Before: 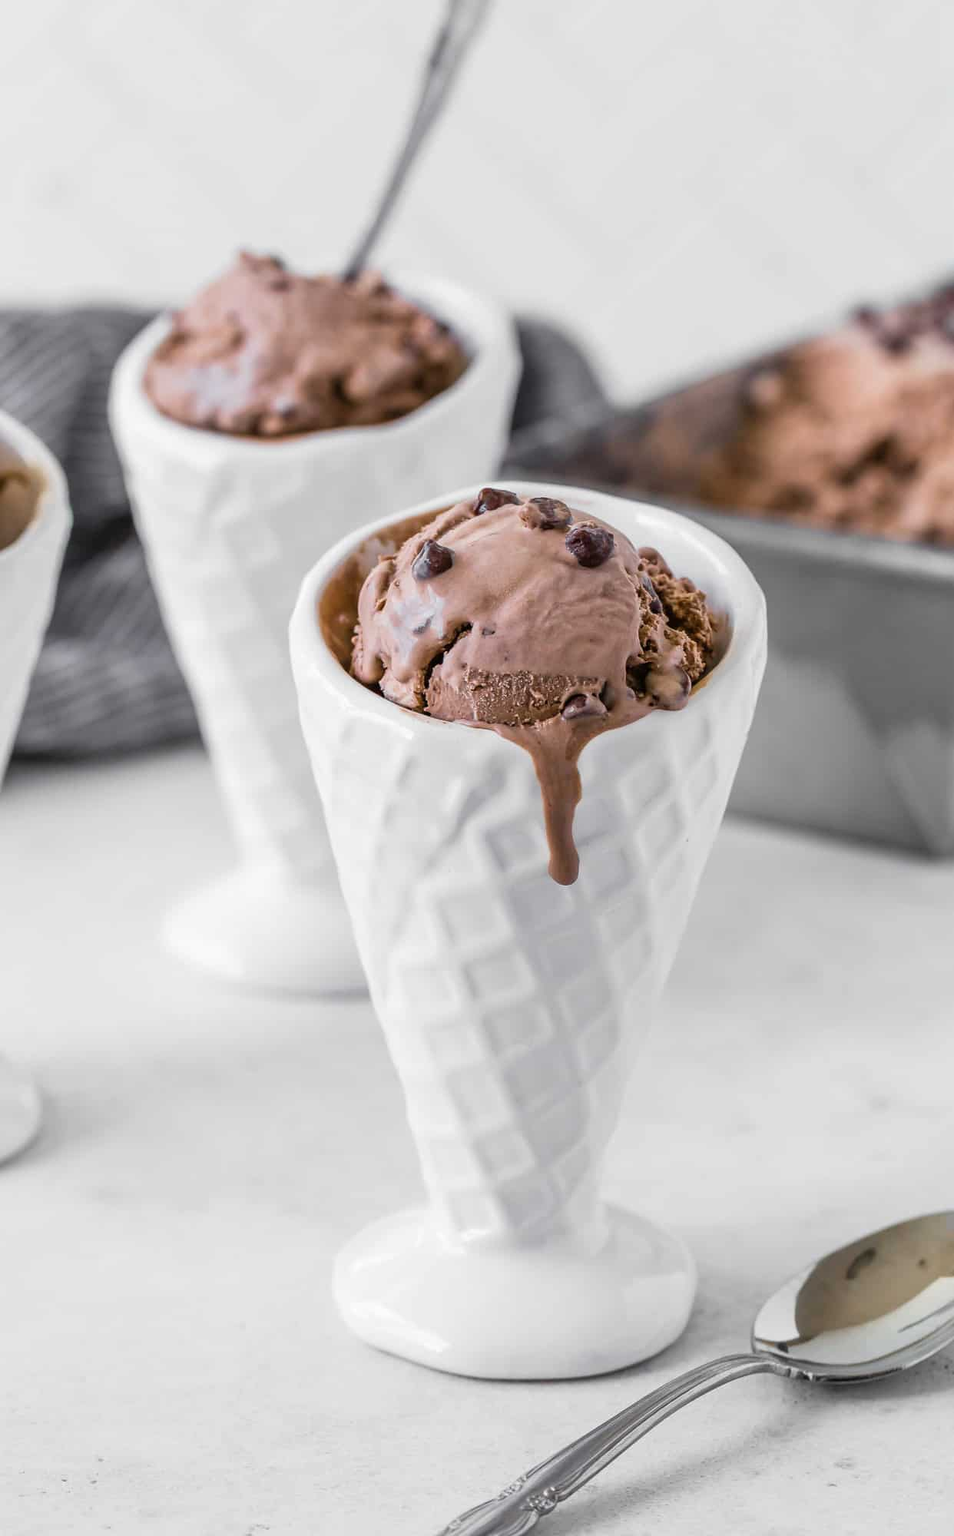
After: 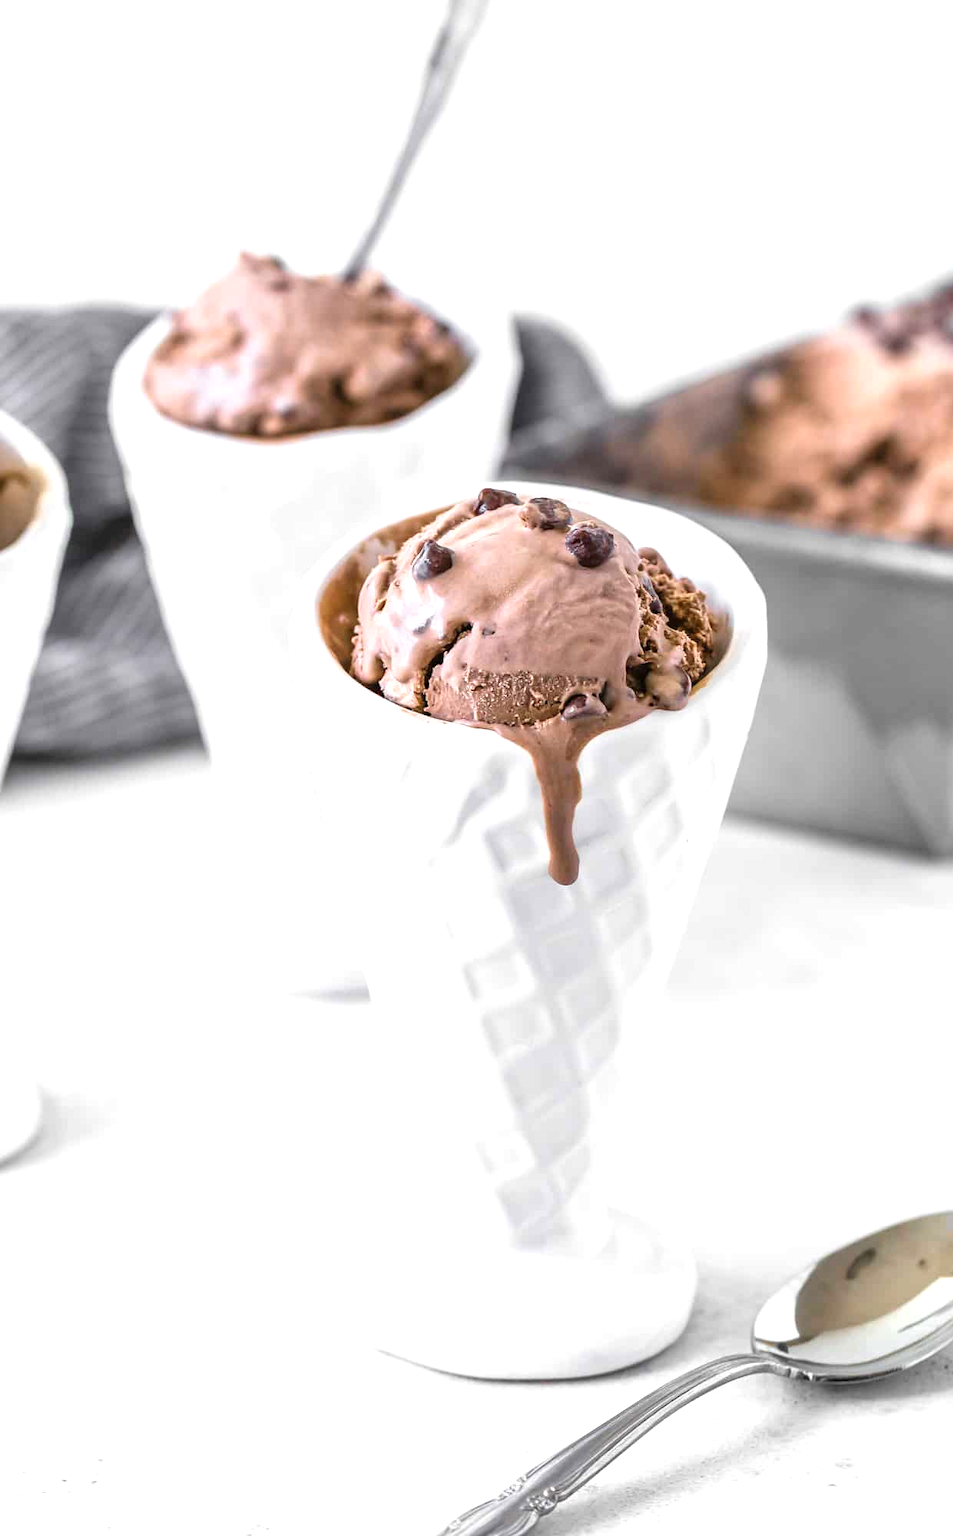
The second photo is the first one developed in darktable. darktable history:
exposure: exposure 0.76 EV, compensate highlight preservation false
